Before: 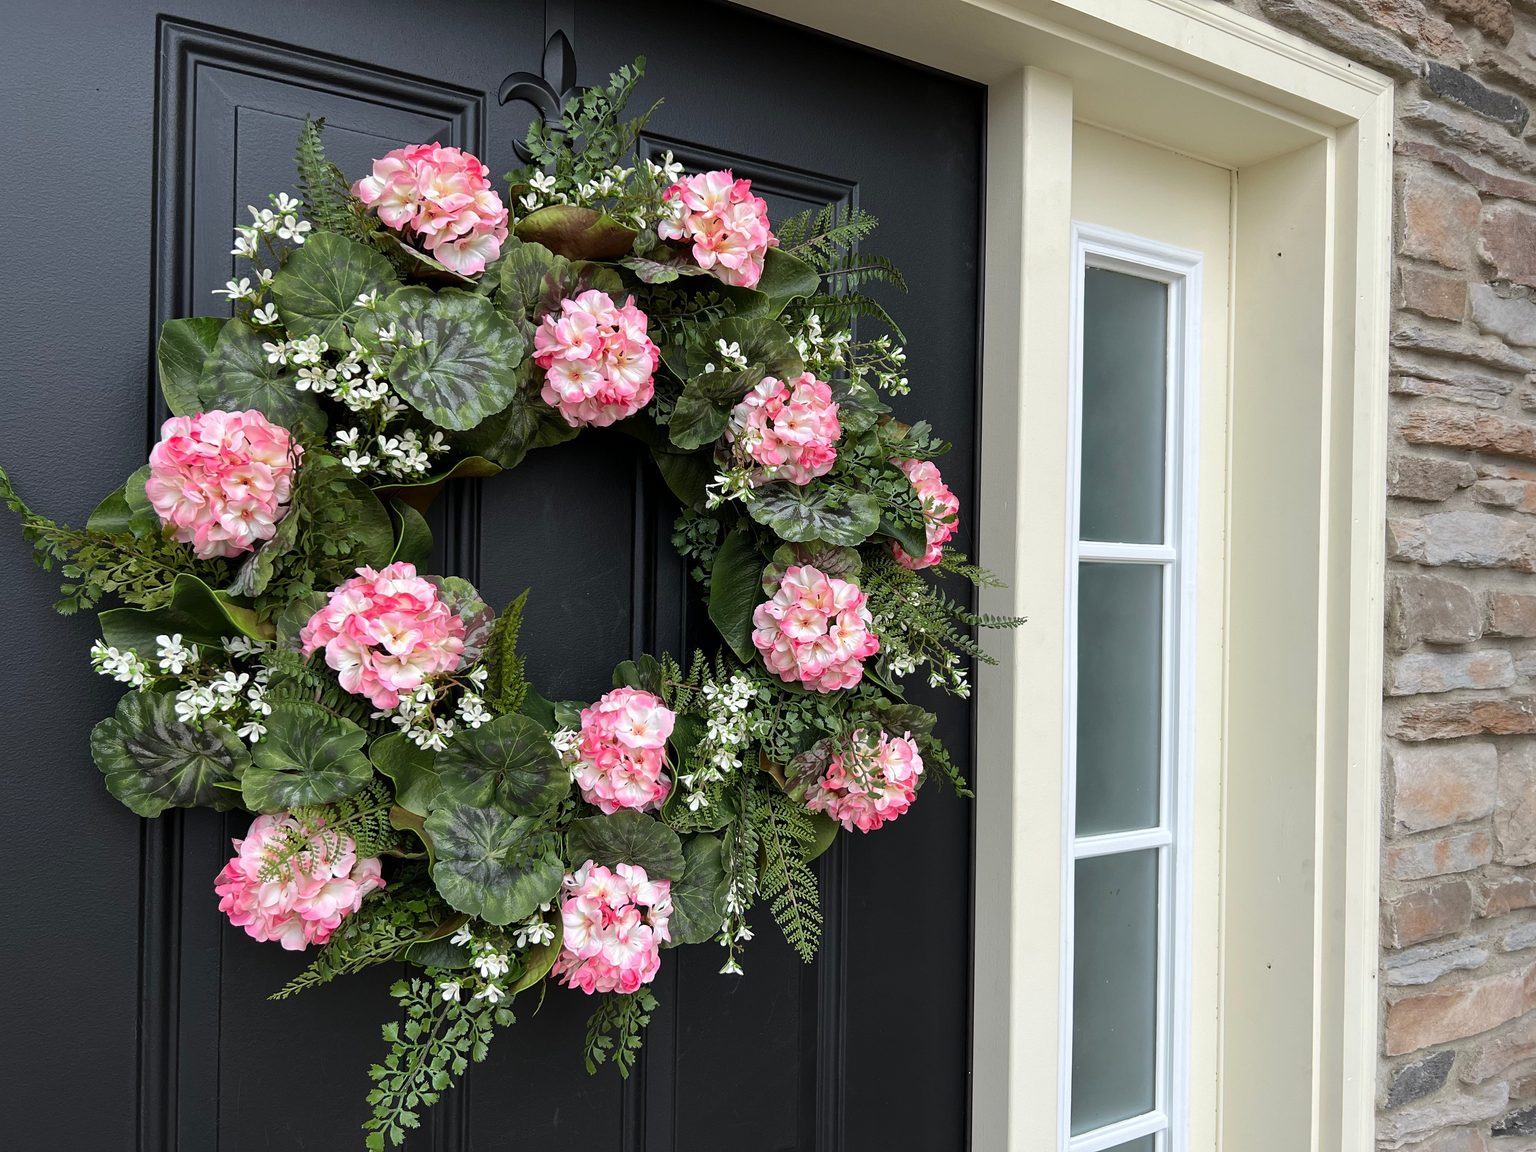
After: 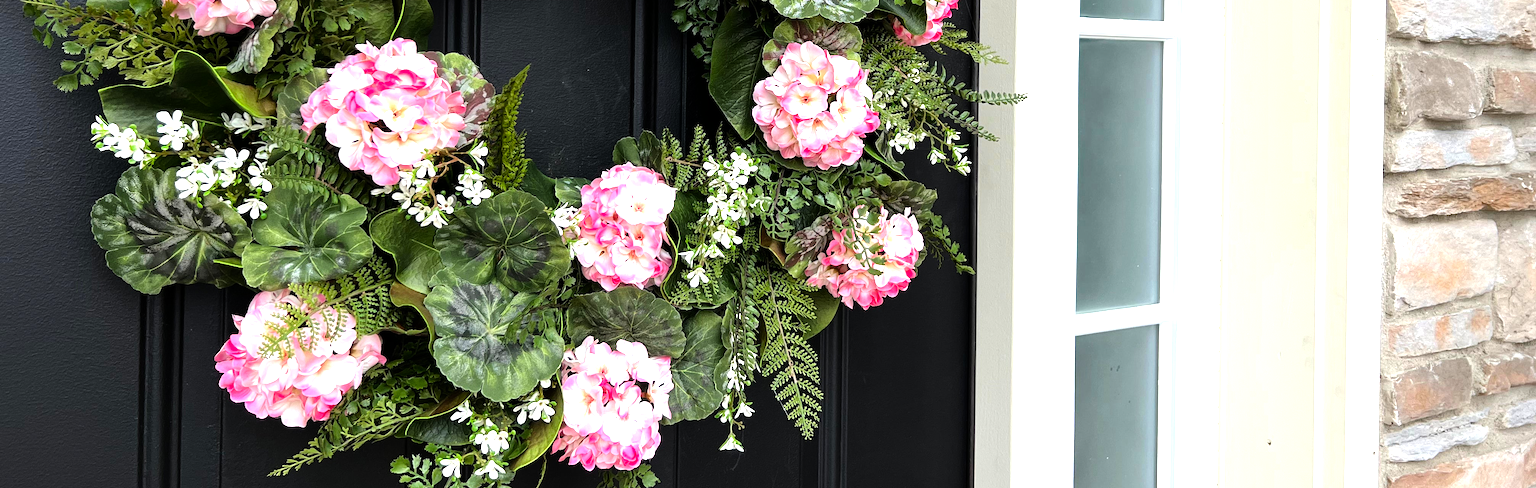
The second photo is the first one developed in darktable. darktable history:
color correction: highlights b* -0.037, saturation 1.15
tone equalizer: -8 EV -1.1 EV, -7 EV -1.04 EV, -6 EV -0.903 EV, -5 EV -0.551 EV, -3 EV 0.596 EV, -2 EV 0.892 EV, -1 EV 0.995 EV, +0 EV 1.08 EV
crop: top 45.496%, bottom 12.12%
